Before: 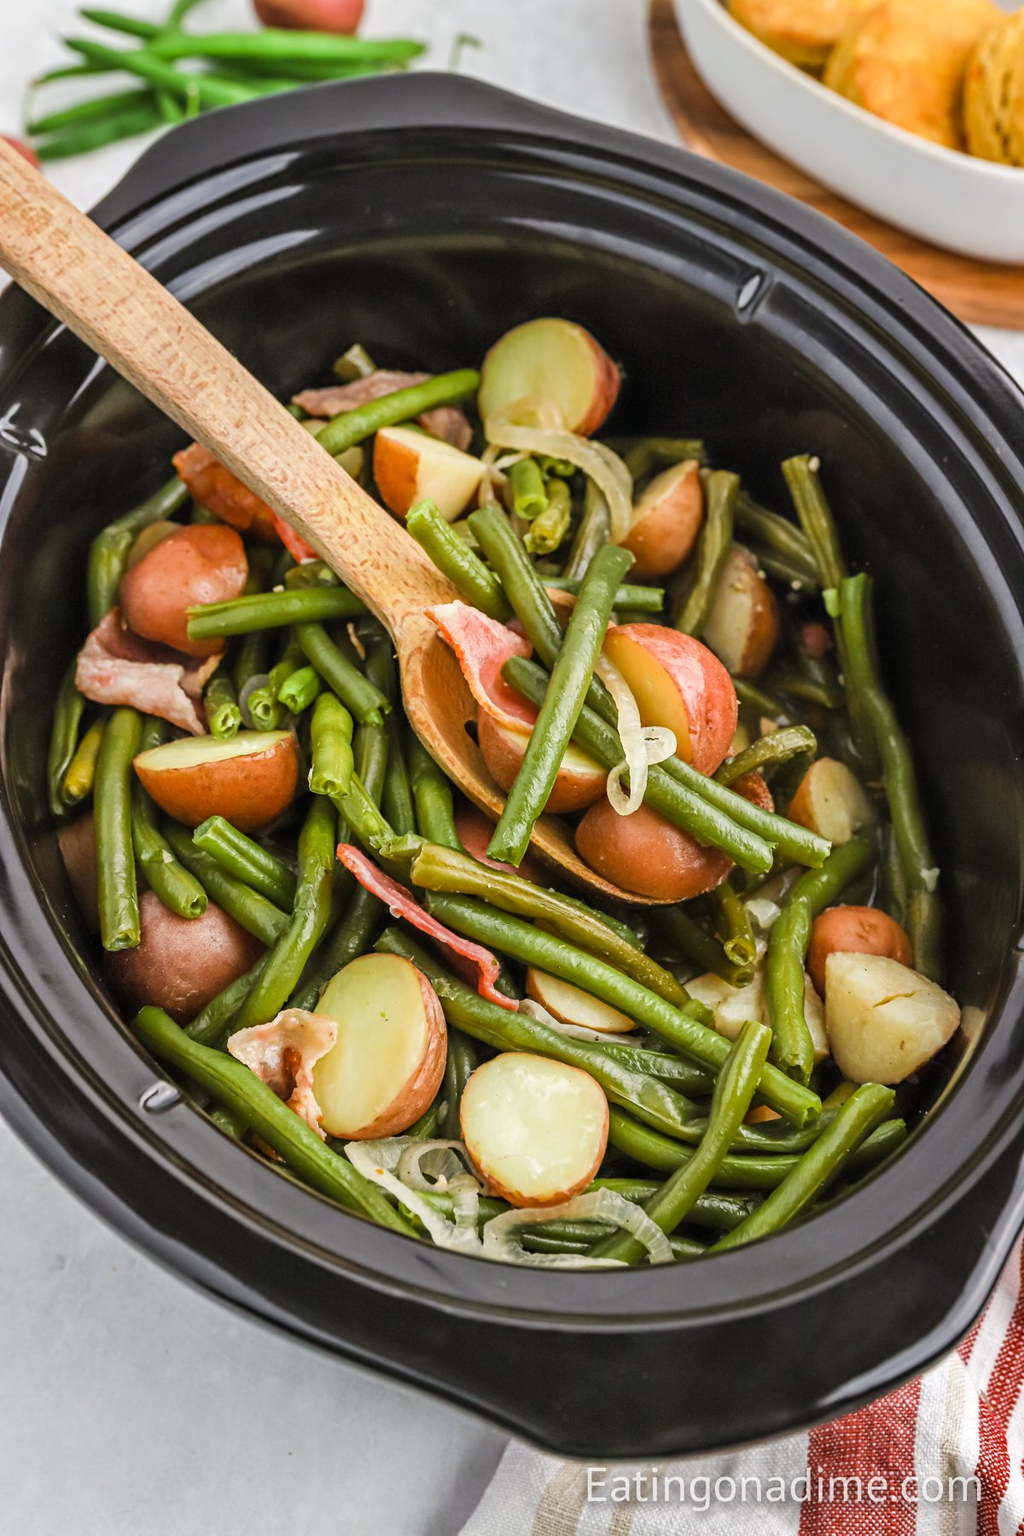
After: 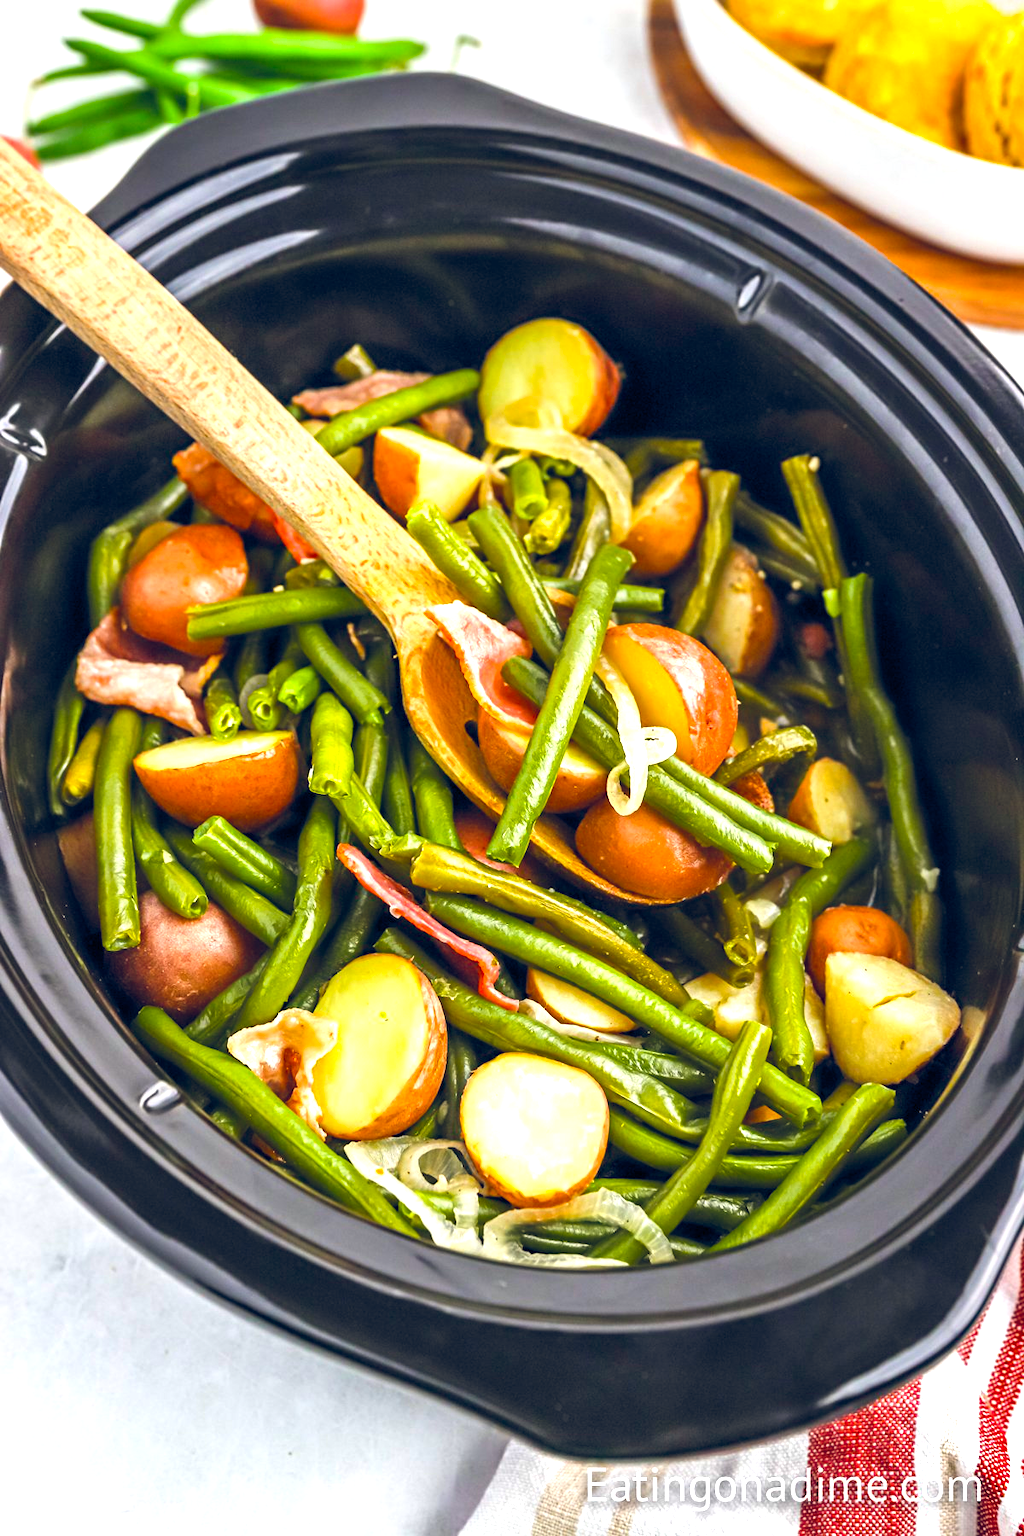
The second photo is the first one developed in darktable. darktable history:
color balance rgb: global offset › chroma 0.137%, global offset › hue 253.86°, perceptual saturation grading › global saturation 42.841%, perceptual brilliance grading › global brilliance 25.413%
